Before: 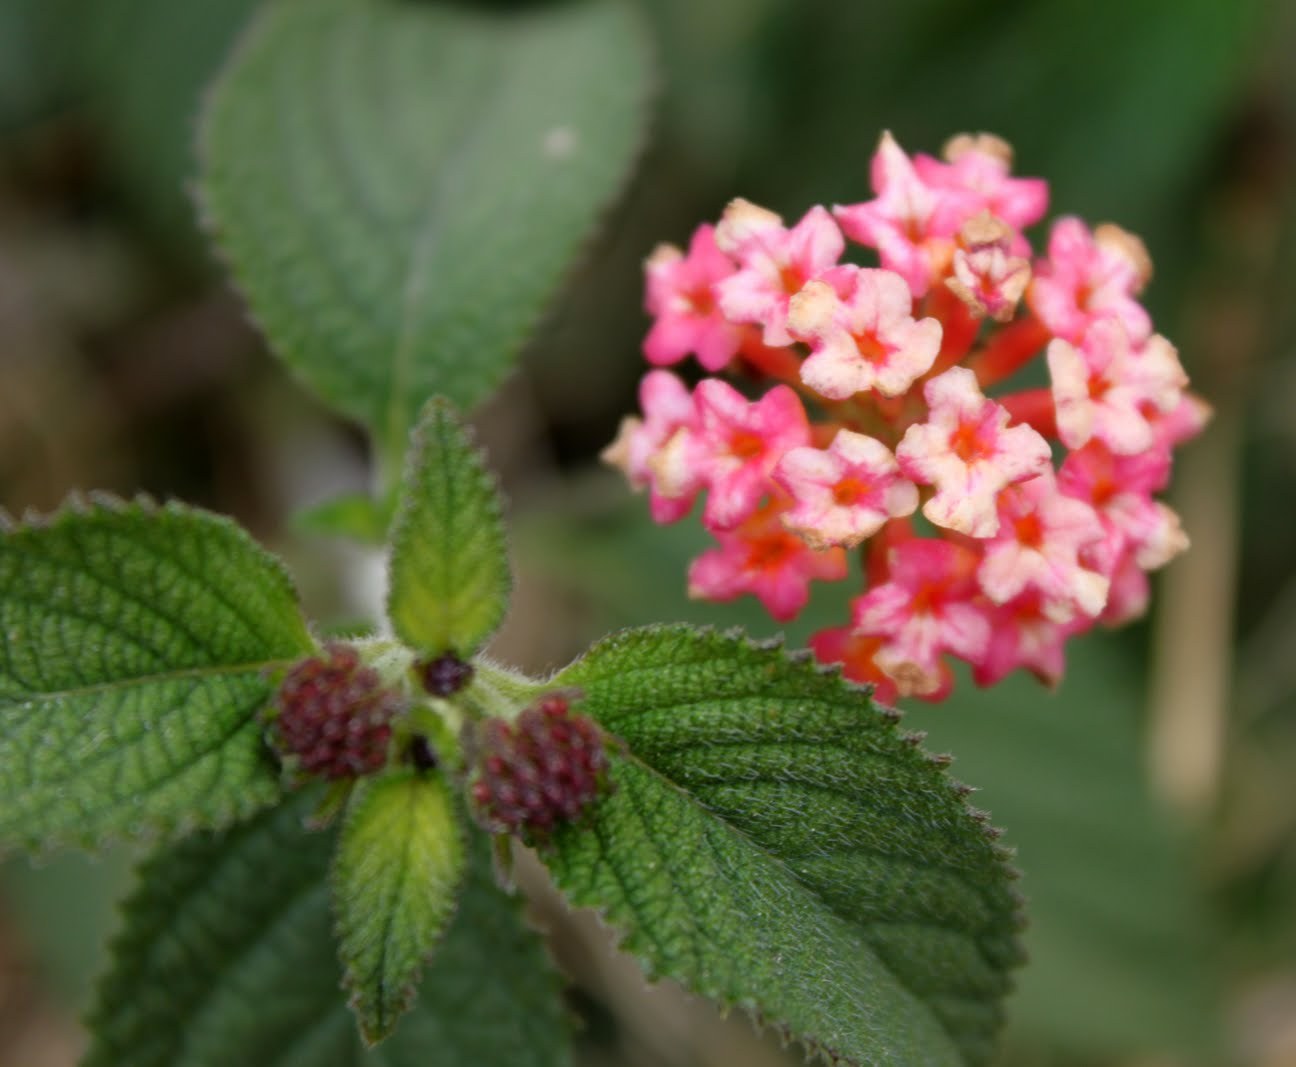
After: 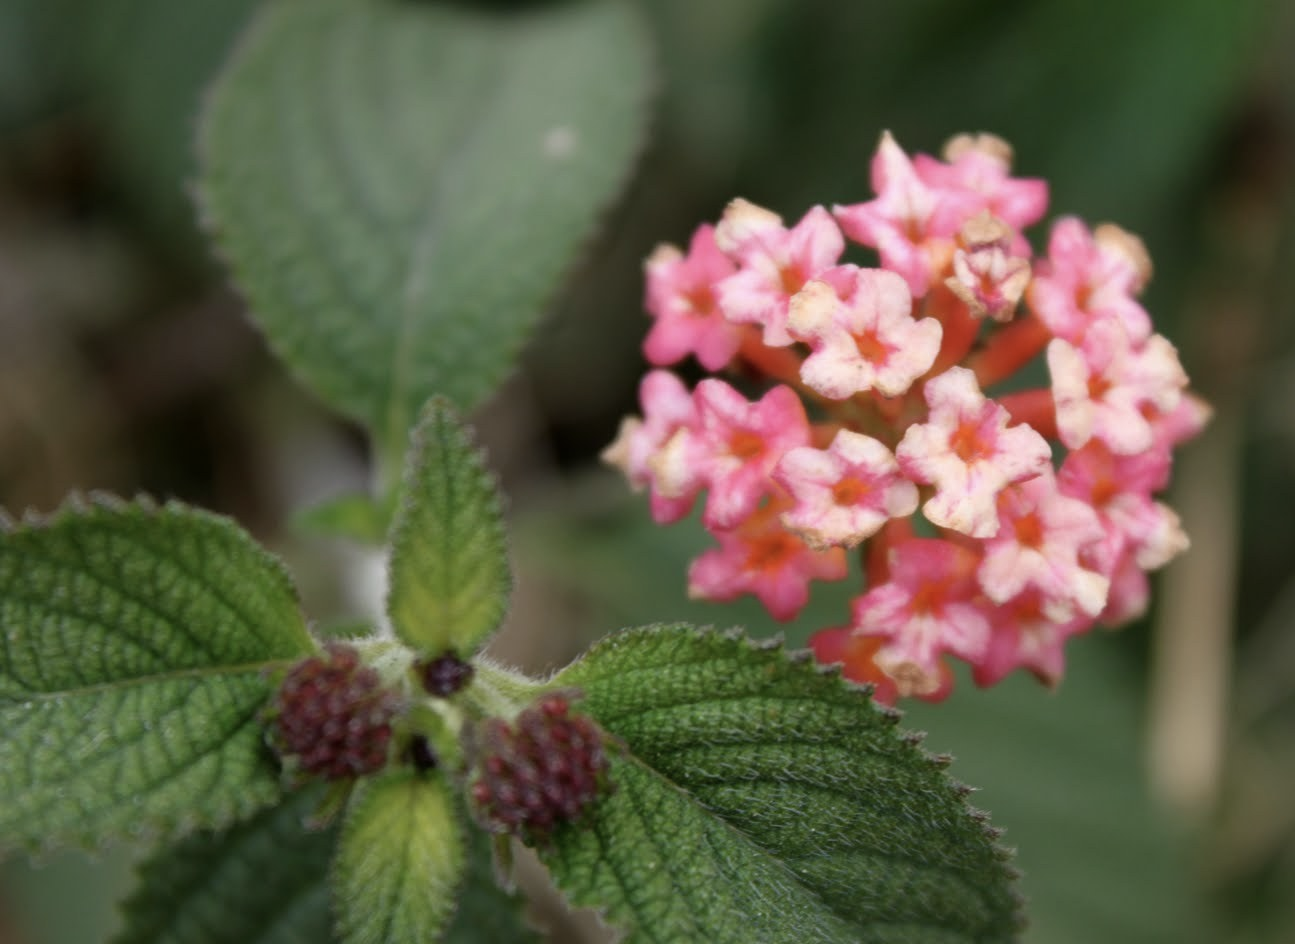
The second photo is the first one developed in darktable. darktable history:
crop and rotate: top 0%, bottom 11.49%
contrast brightness saturation: contrast 0.06, brightness -0.01, saturation -0.23
